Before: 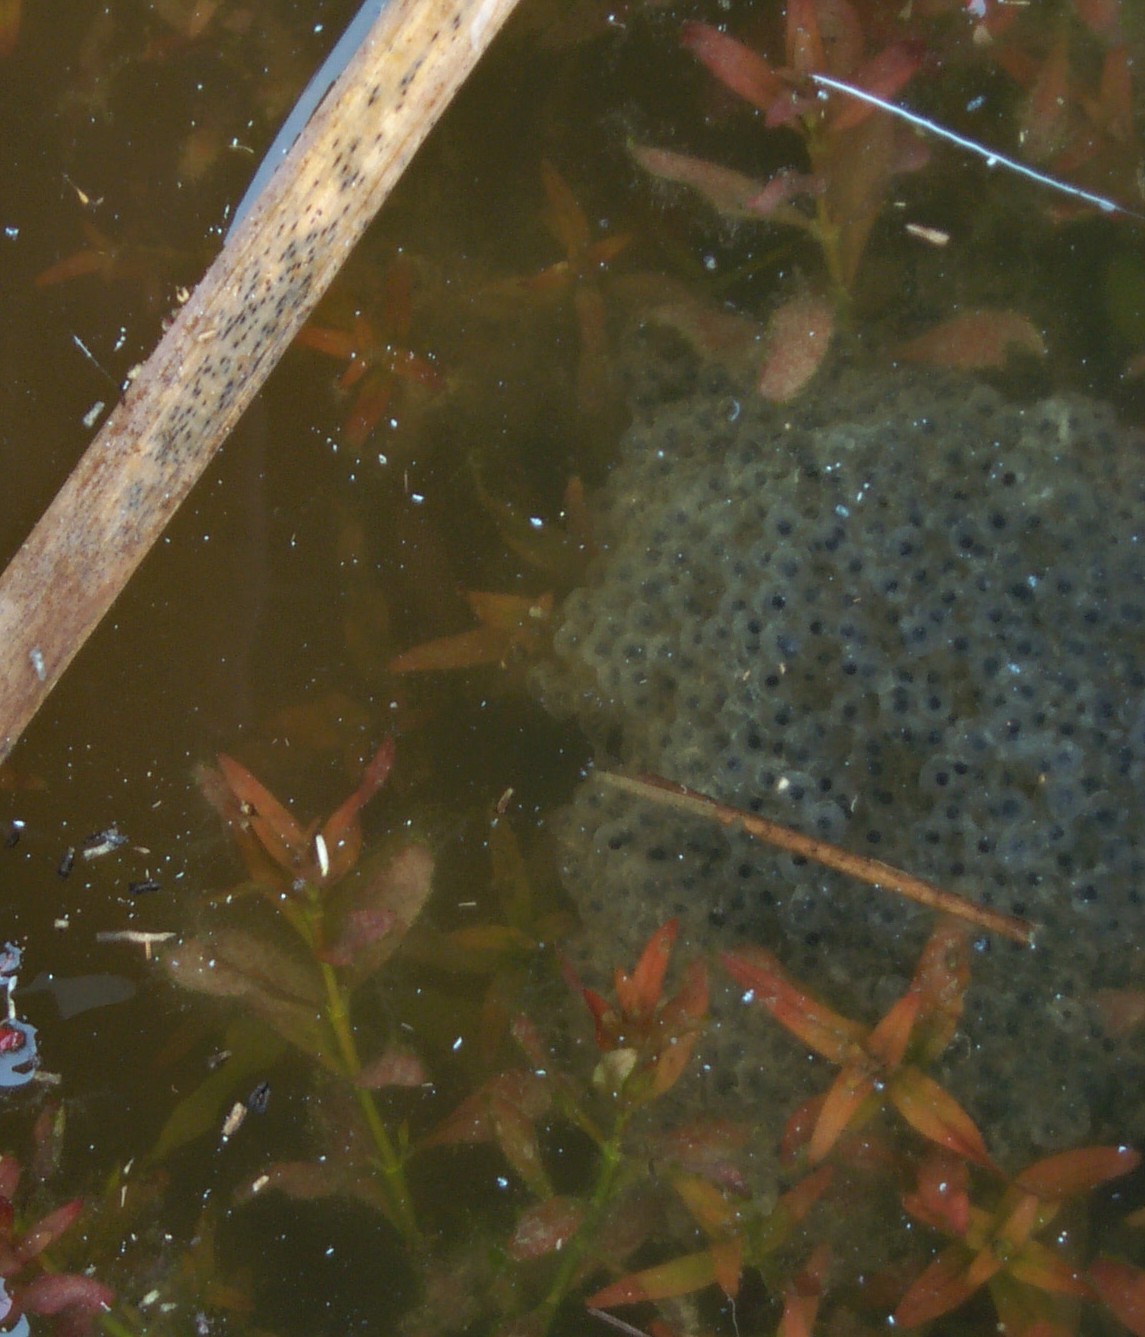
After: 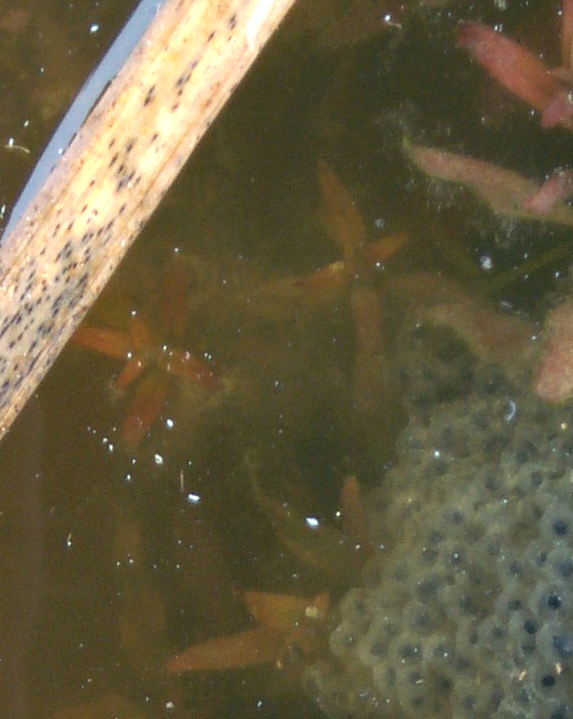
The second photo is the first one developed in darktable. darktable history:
color correction: highlights a* 5.47, highlights b* 5.32, shadows a* -4.17, shadows b* -5.23
crop: left 19.604%, right 30.314%, bottom 46.151%
local contrast: highlights 107%, shadows 99%, detail 120%, midtone range 0.2
exposure: exposure 0.512 EV, compensate exposure bias true, compensate highlight preservation false
